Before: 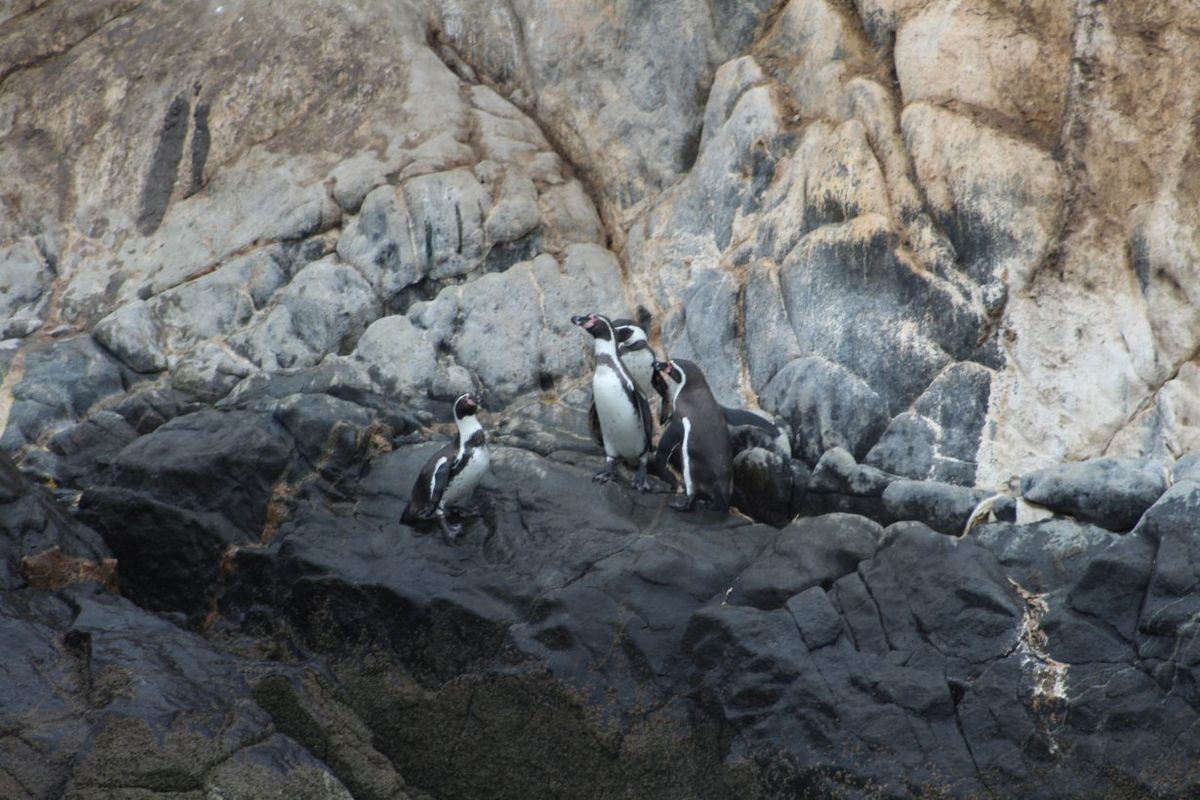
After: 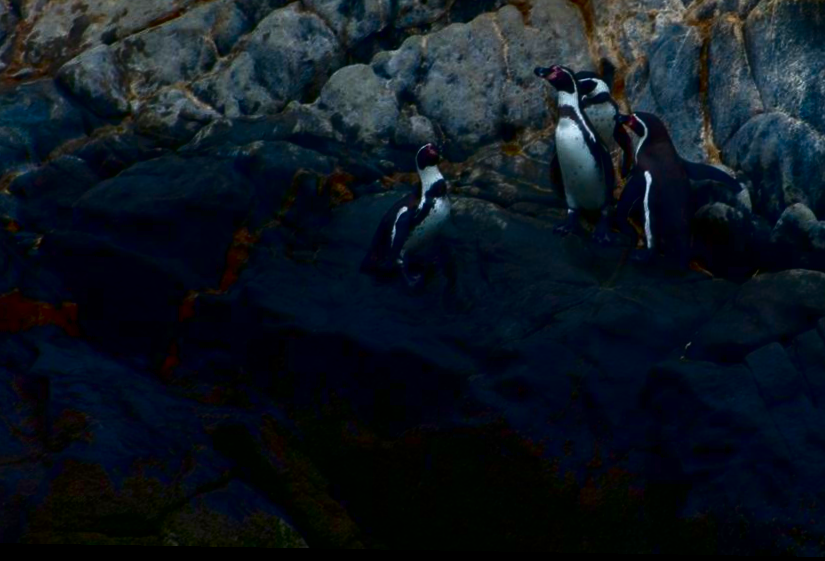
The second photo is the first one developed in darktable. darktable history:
crop and rotate: angle -0.96°, left 3.75%, top 31.575%, right 28.176%
contrast brightness saturation: brightness -0.997, saturation 0.981
